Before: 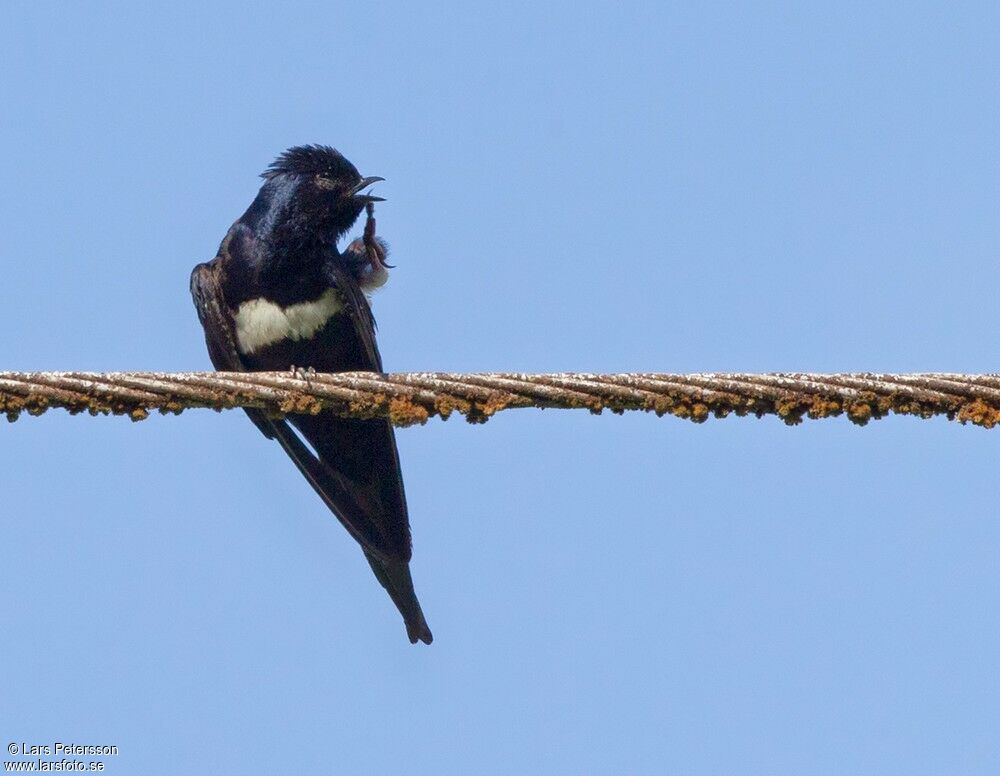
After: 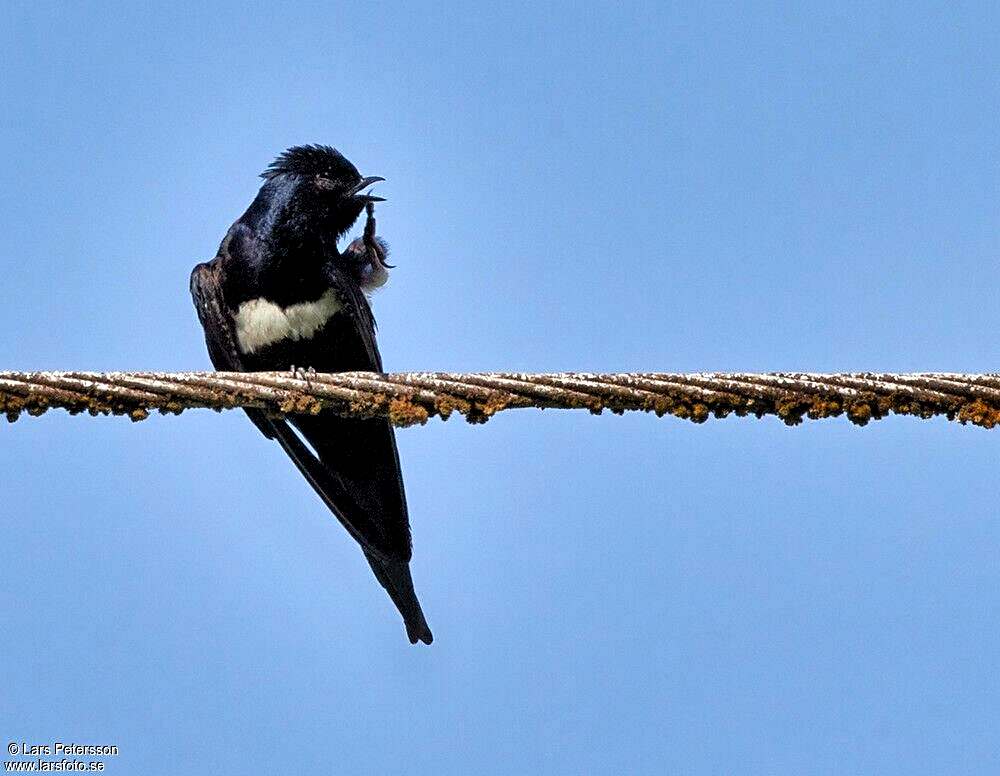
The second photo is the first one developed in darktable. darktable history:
shadows and highlights: shadows 75, highlights -60.85, soften with gaussian
levels: levels [0.055, 0.477, 0.9]
exposure: black level correction 0.007, compensate highlight preservation false
sharpen: radius 2.529, amount 0.323
